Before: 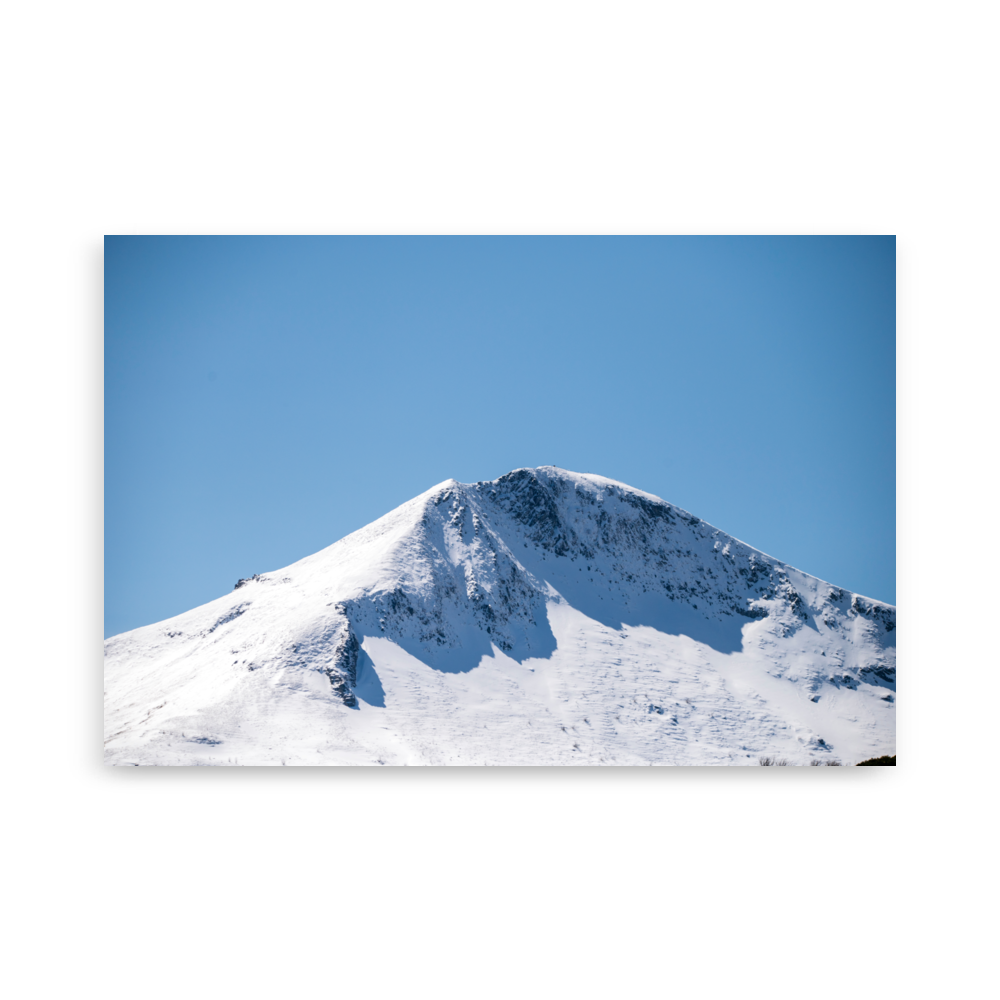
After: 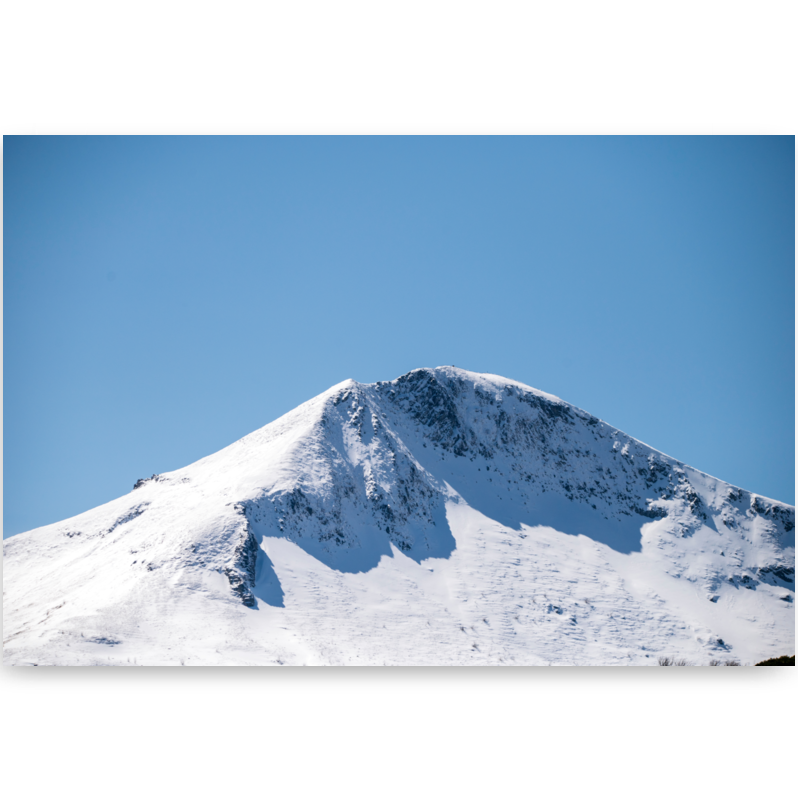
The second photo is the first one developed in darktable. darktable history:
crop and rotate: left 10.154%, top 10.066%, right 10.042%, bottom 10.039%
